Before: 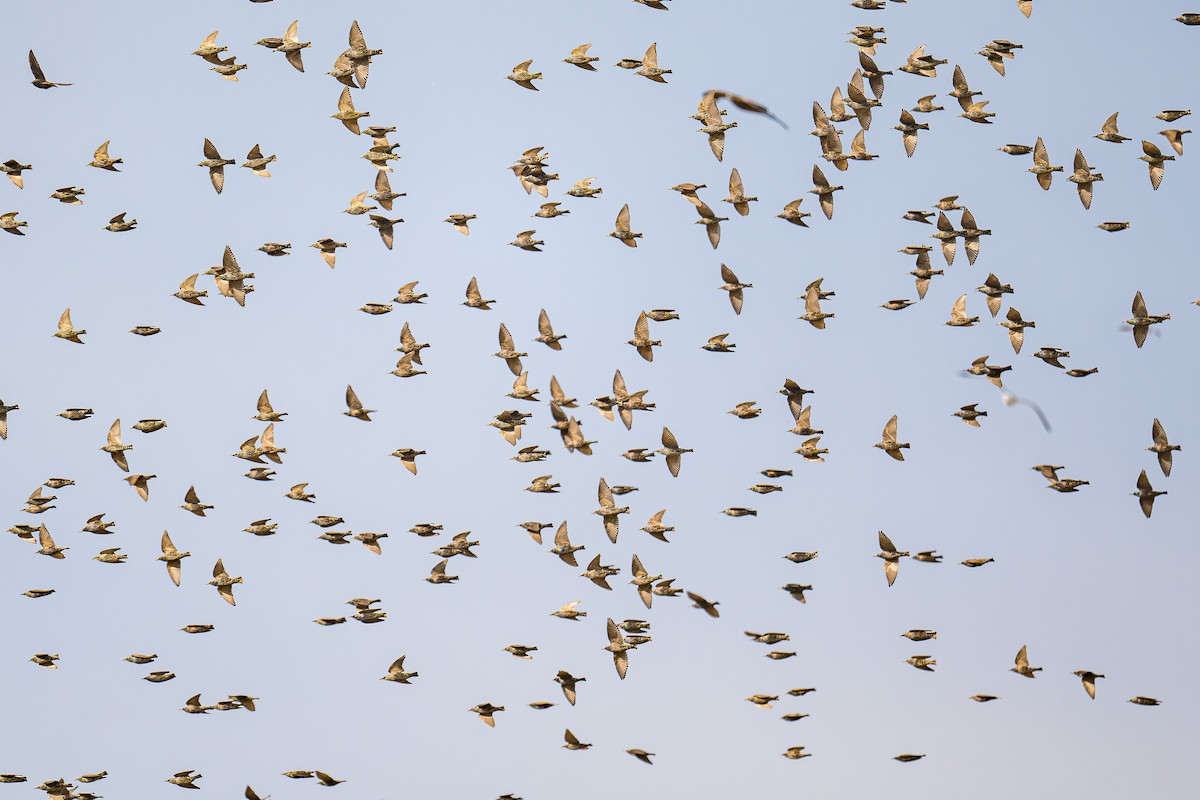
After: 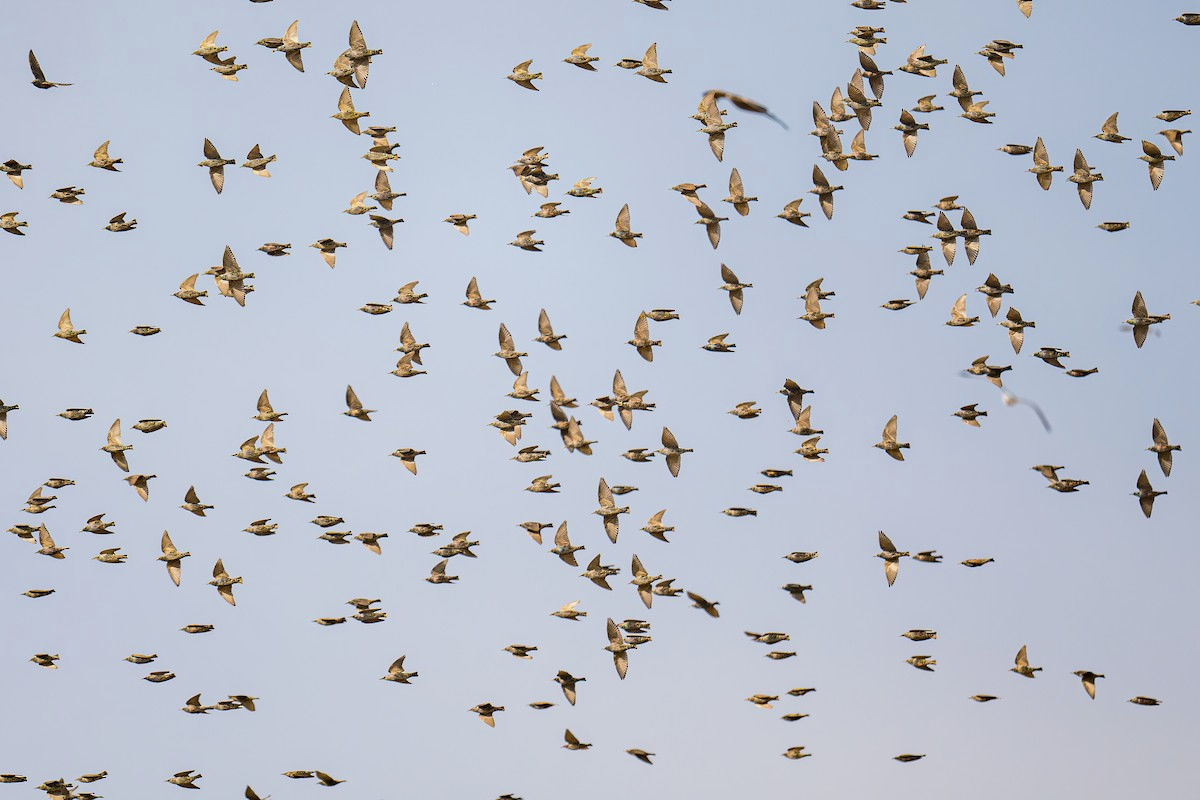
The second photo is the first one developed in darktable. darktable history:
exposure: black level correction 0.001, exposure -0.123 EV, compensate highlight preservation false
